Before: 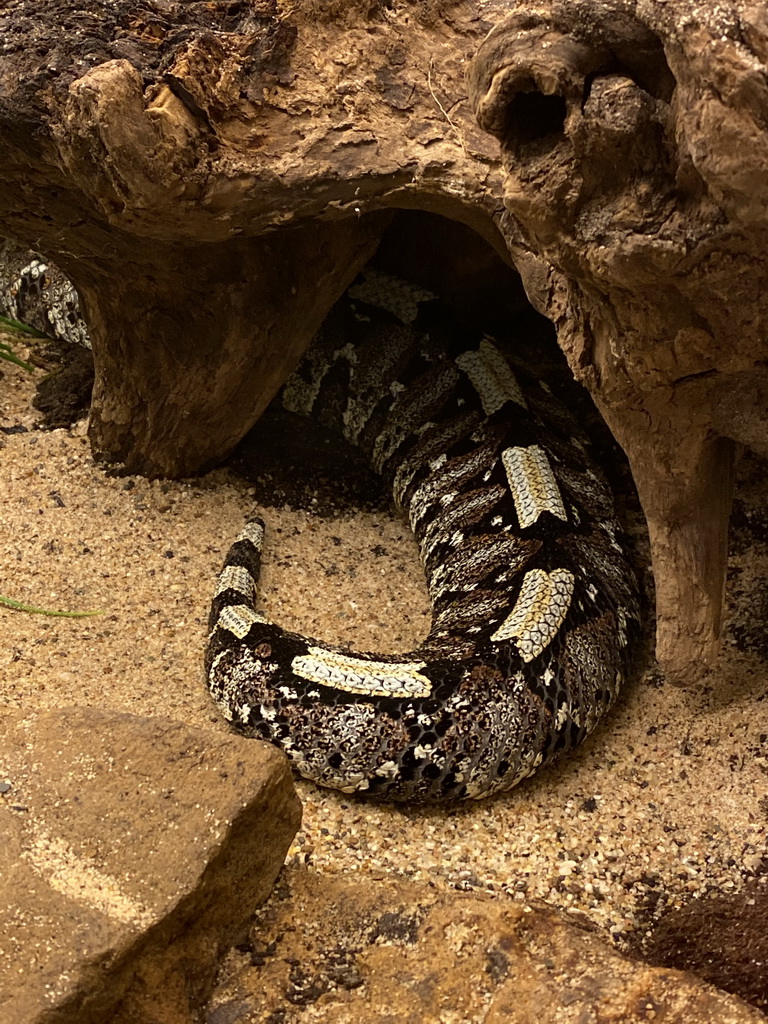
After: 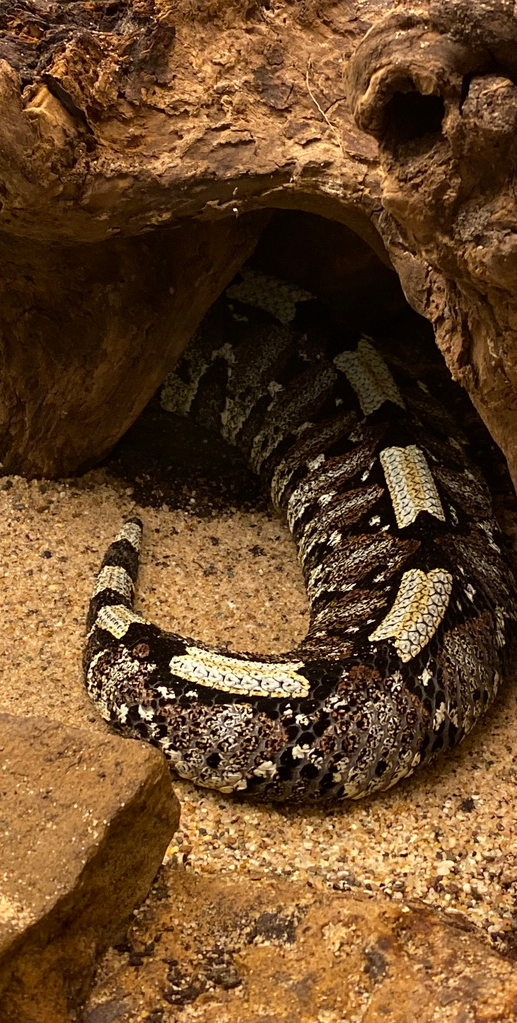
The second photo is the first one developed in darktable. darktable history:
crop and rotate: left 15.977%, right 16.587%
